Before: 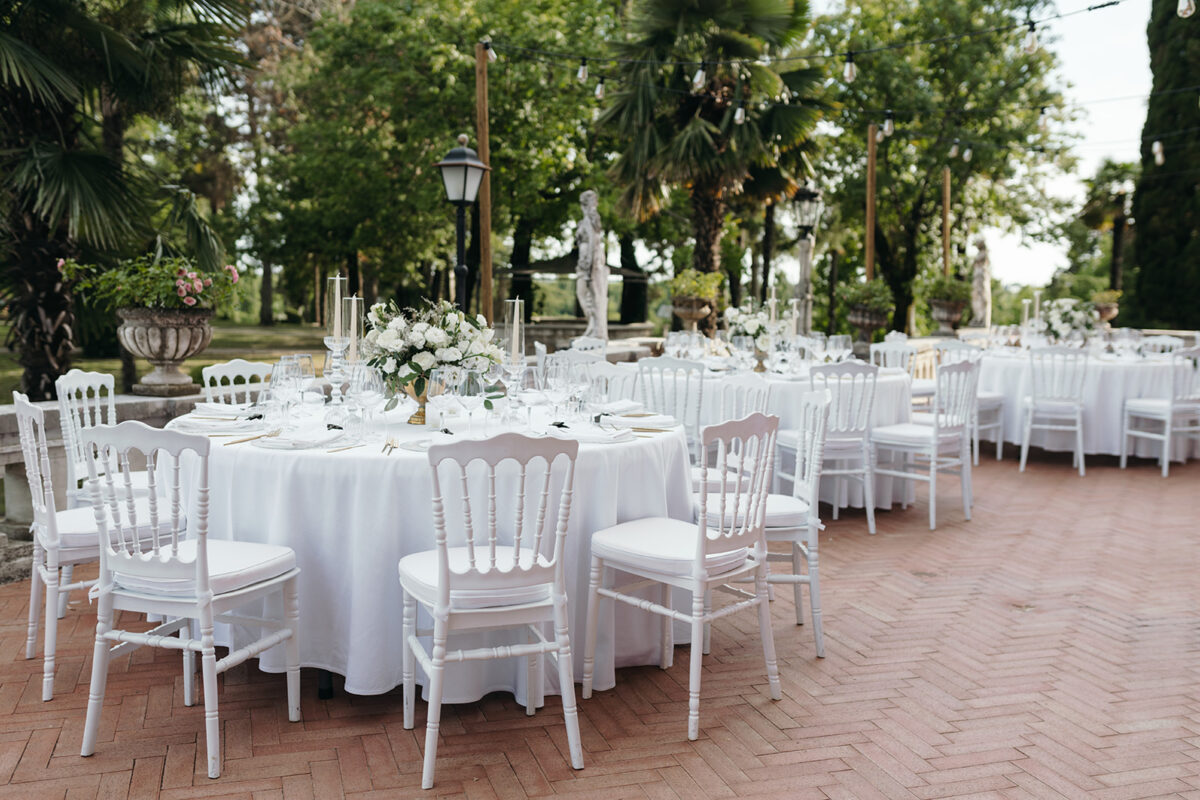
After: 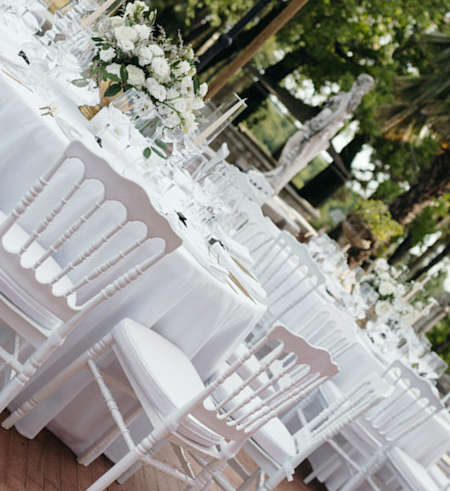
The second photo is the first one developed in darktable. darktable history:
crop and rotate: angle -46.17°, top 16.327%, right 0.82%, bottom 11.615%
